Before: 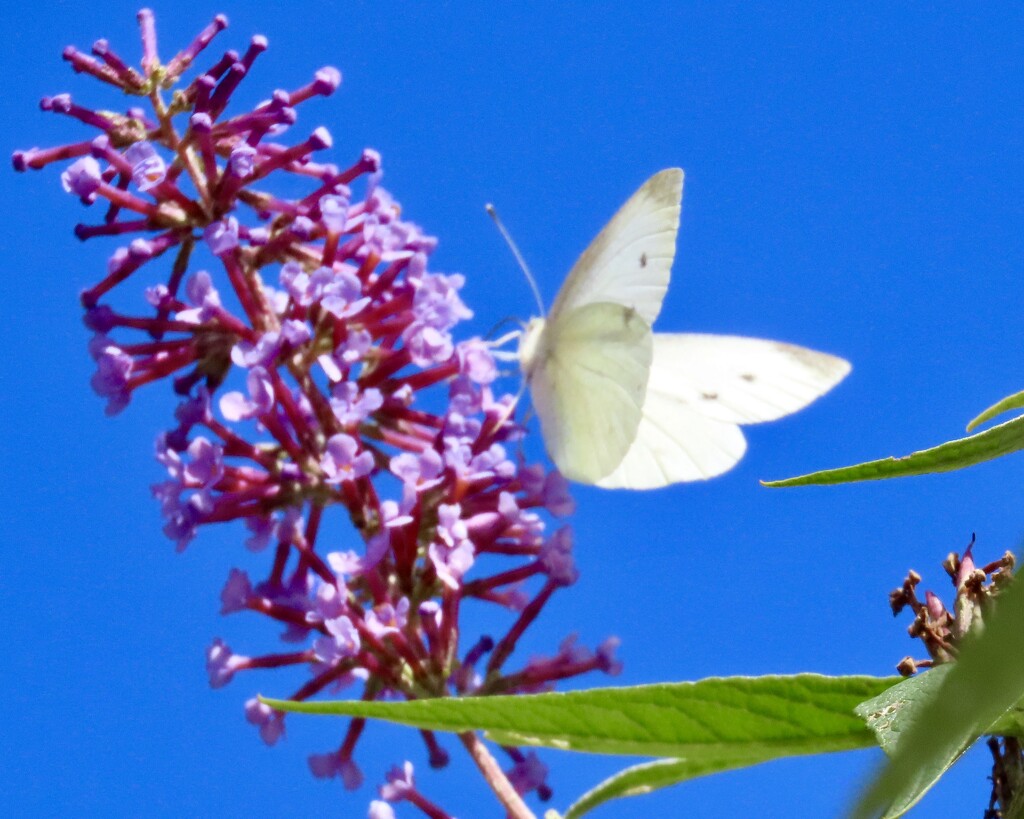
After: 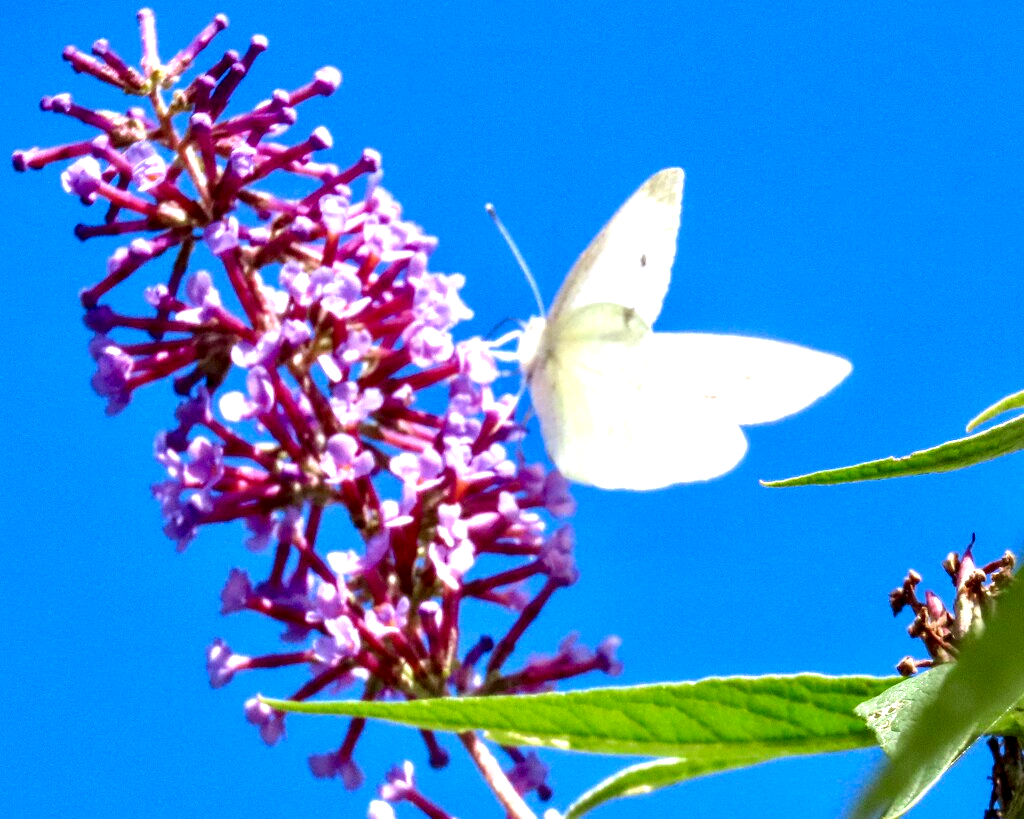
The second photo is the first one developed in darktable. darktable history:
exposure: exposure 0.657 EV, compensate highlight preservation false
local contrast: highlights 60%, shadows 60%, detail 160%
